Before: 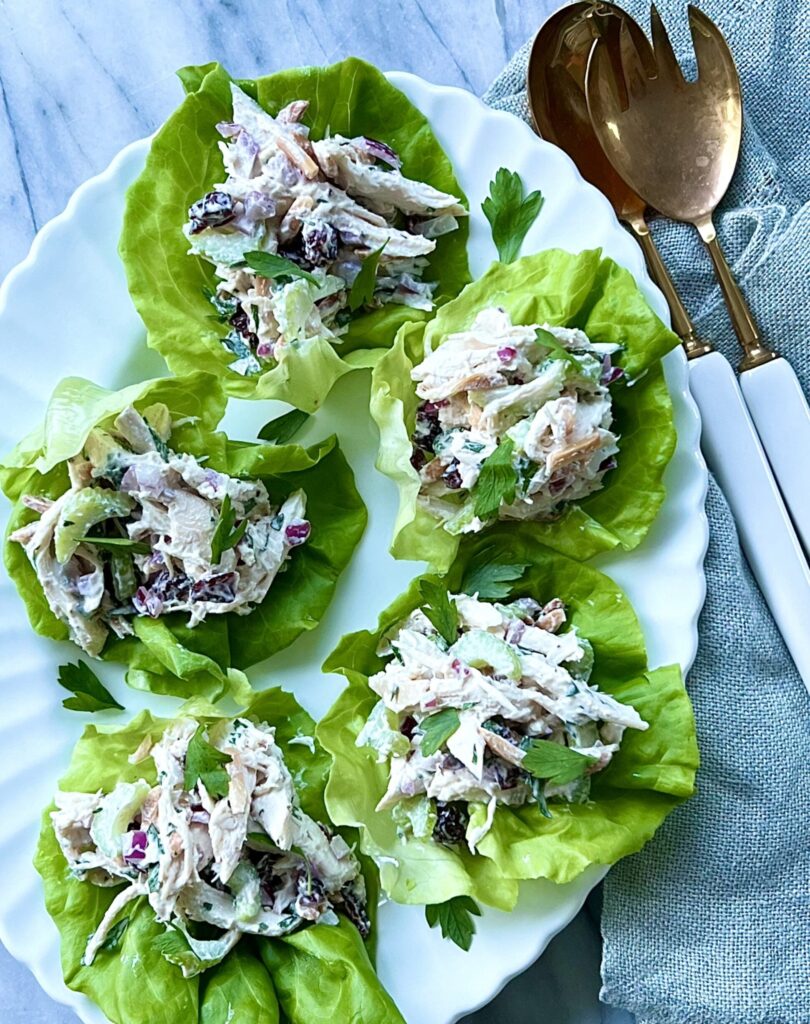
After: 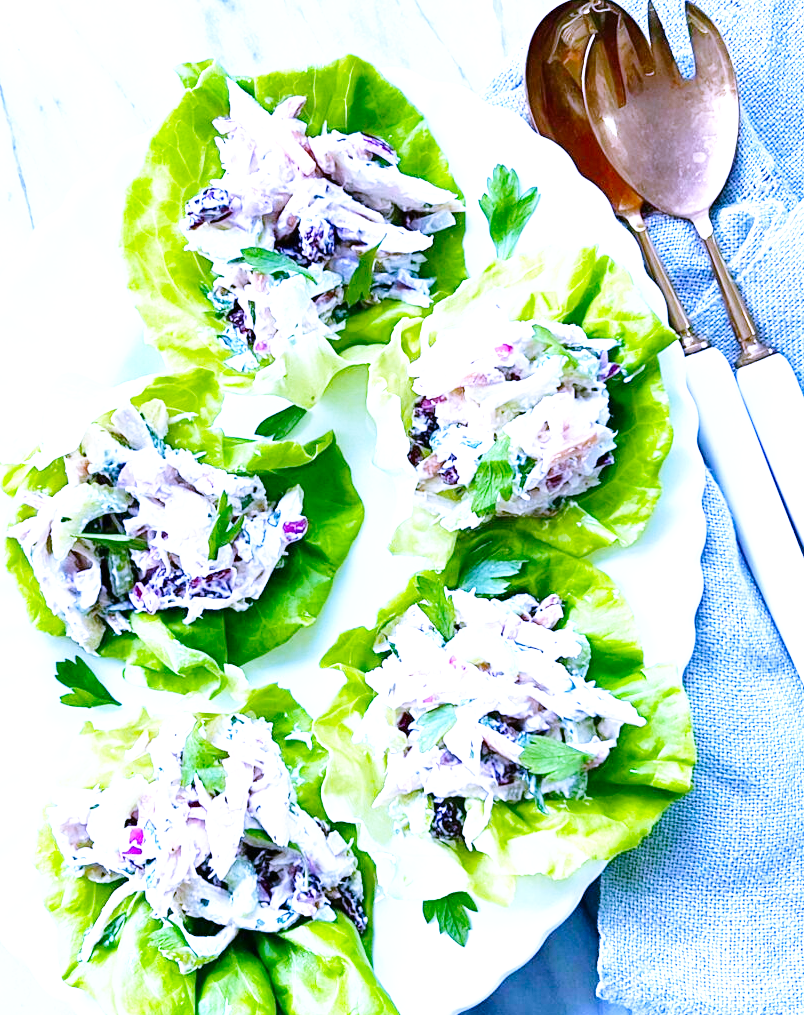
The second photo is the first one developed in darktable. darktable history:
white balance: red 0.98, blue 1.61
exposure: black level correction 0, exposure 1.388 EV, compensate exposure bias true, compensate highlight preservation false
crop: left 0.434%, top 0.485%, right 0.244%, bottom 0.386%
base curve: curves: ch0 [(0, 0) (0.008, 0.007) (0.022, 0.029) (0.048, 0.089) (0.092, 0.197) (0.191, 0.399) (0.275, 0.534) (0.357, 0.65) (0.477, 0.78) (0.542, 0.833) (0.799, 0.973) (1, 1)], preserve colors none
